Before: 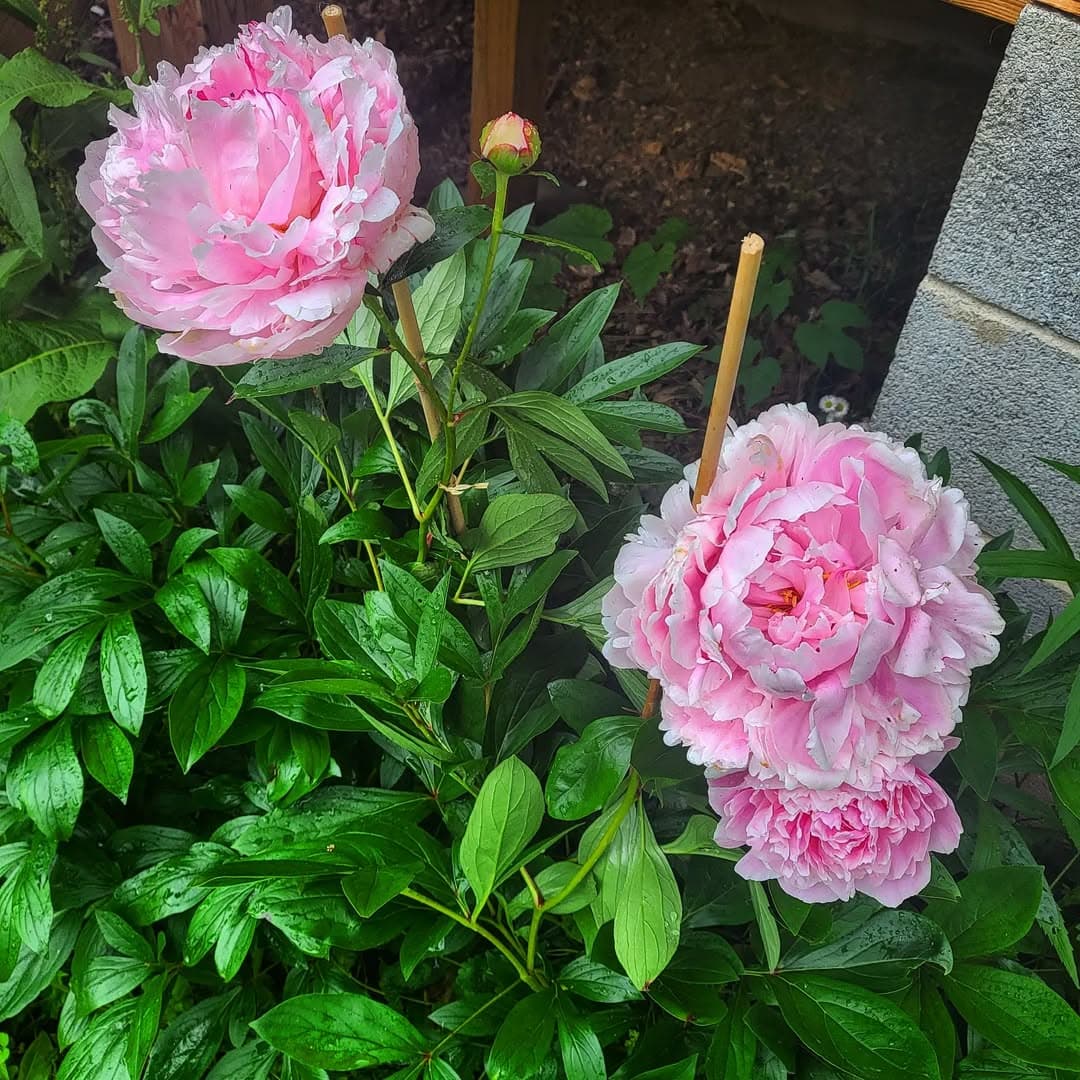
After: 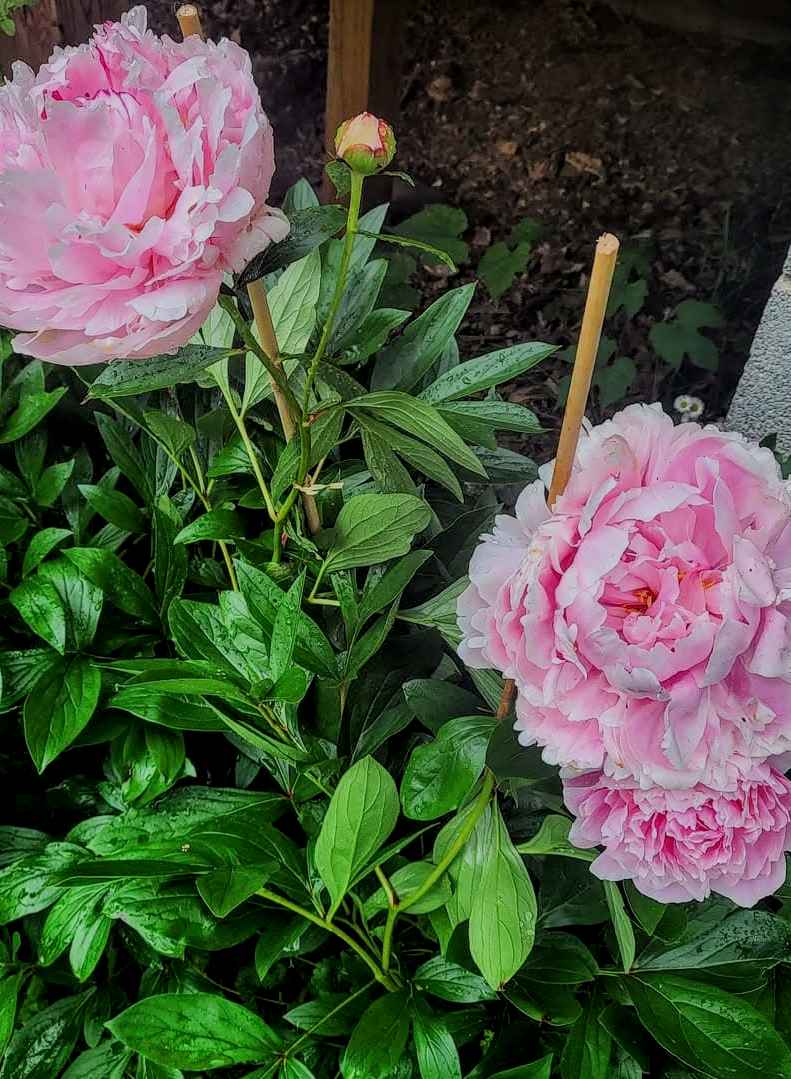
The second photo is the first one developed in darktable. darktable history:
filmic rgb: black relative exposure -7.15 EV, white relative exposure 5.36 EV, hardness 3.02
exposure: compensate highlight preservation false
crop: left 13.443%, right 13.31%
local contrast: on, module defaults
